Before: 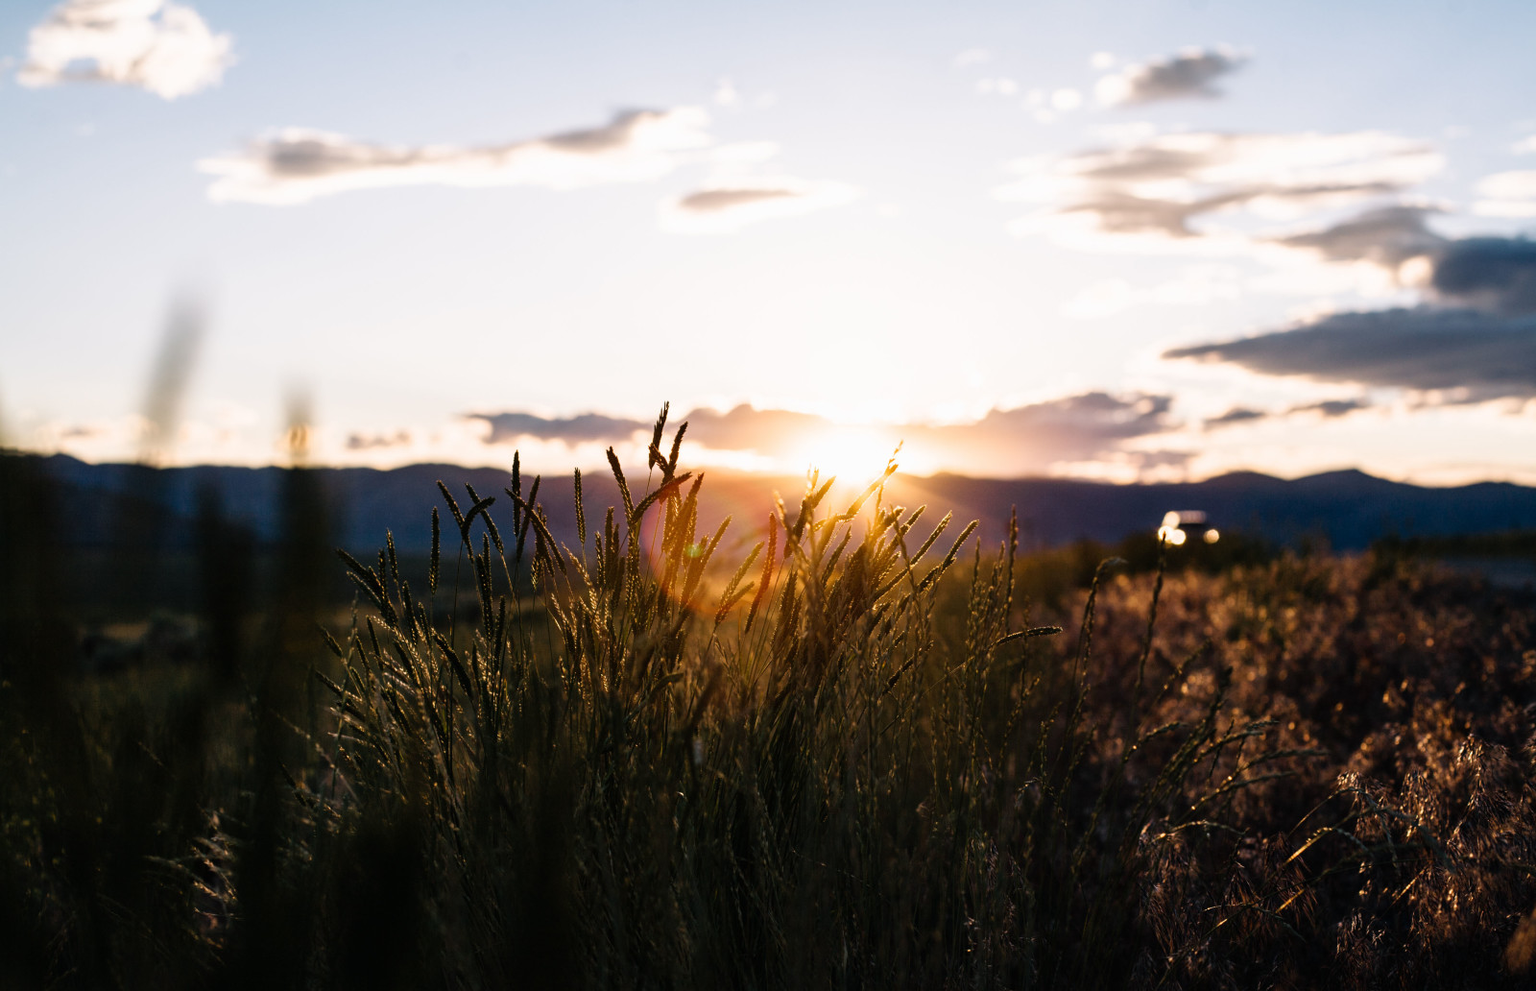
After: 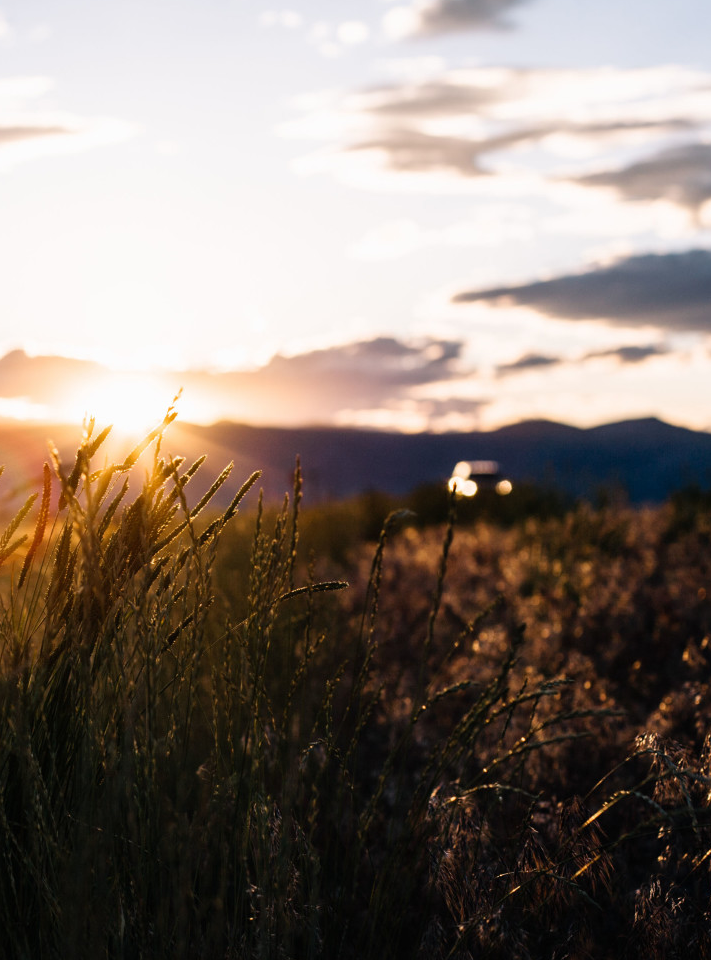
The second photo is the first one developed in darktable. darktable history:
crop: left 47.408%, top 6.892%, right 8.113%
